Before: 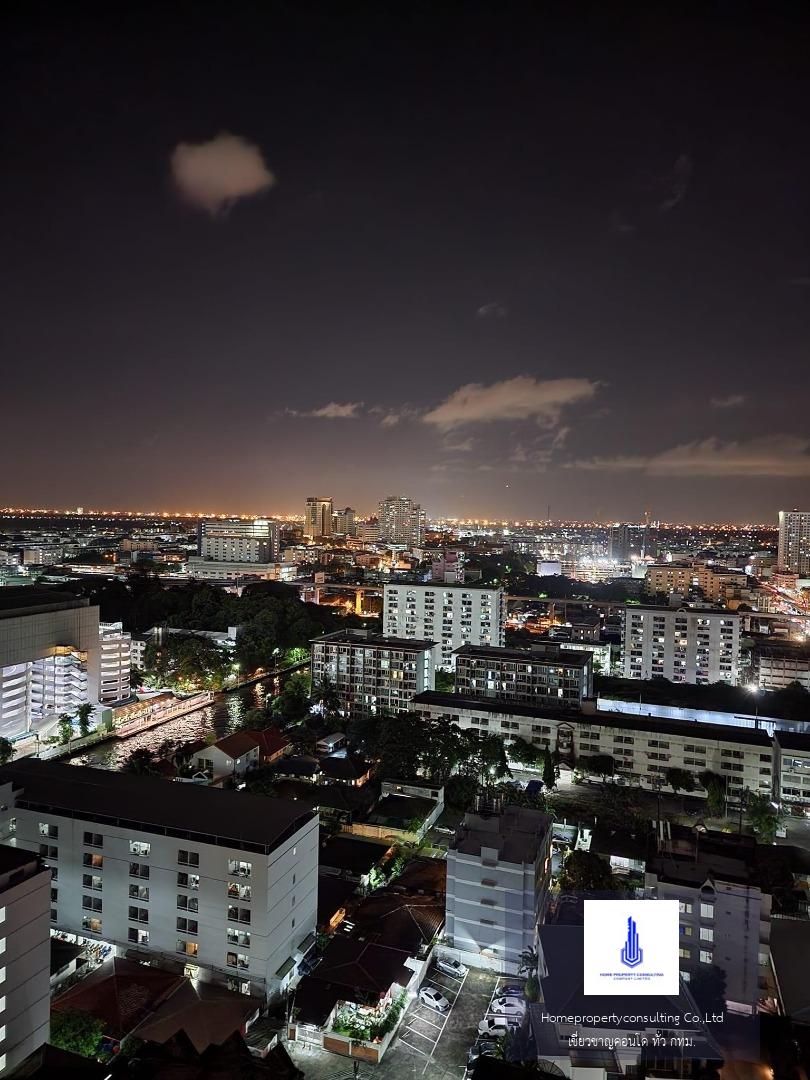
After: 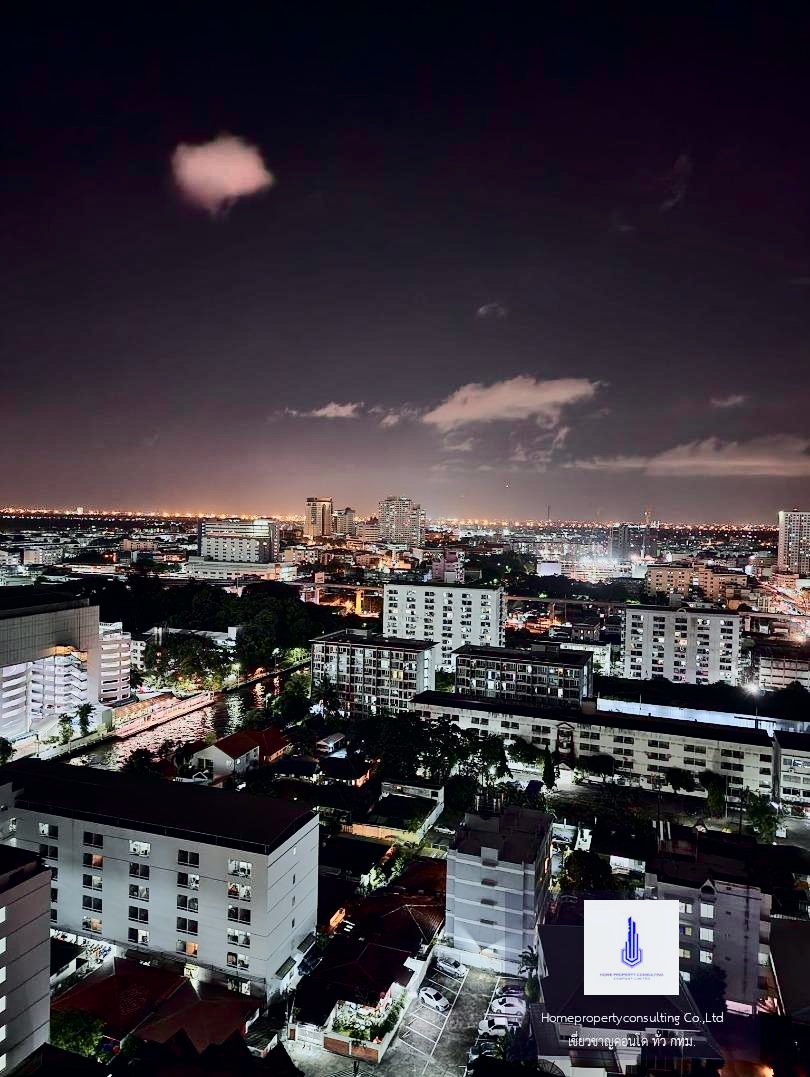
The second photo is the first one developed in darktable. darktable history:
shadows and highlights: white point adjustment 1, soften with gaussian
crop: top 0.05%, bottom 0.098%
tone curve: curves: ch0 [(0, 0) (0.049, 0.01) (0.154, 0.081) (0.491, 0.519) (0.748, 0.765) (1, 0.919)]; ch1 [(0, 0) (0.172, 0.123) (0.317, 0.272) (0.391, 0.424) (0.499, 0.497) (0.531, 0.541) (0.615, 0.608) (0.741, 0.783) (1, 1)]; ch2 [(0, 0) (0.411, 0.424) (0.483, 0.478) (0.546, 0.532) (0.652, 0.633) (1, 1)], color space Lab, independent channels, preserve colors none
